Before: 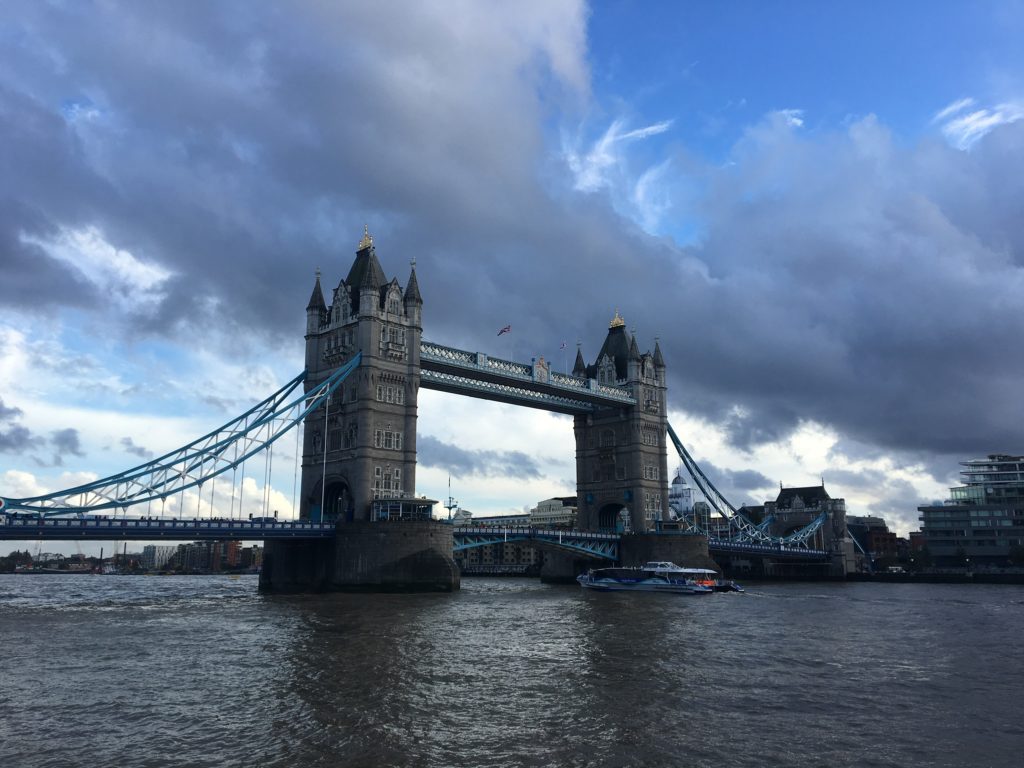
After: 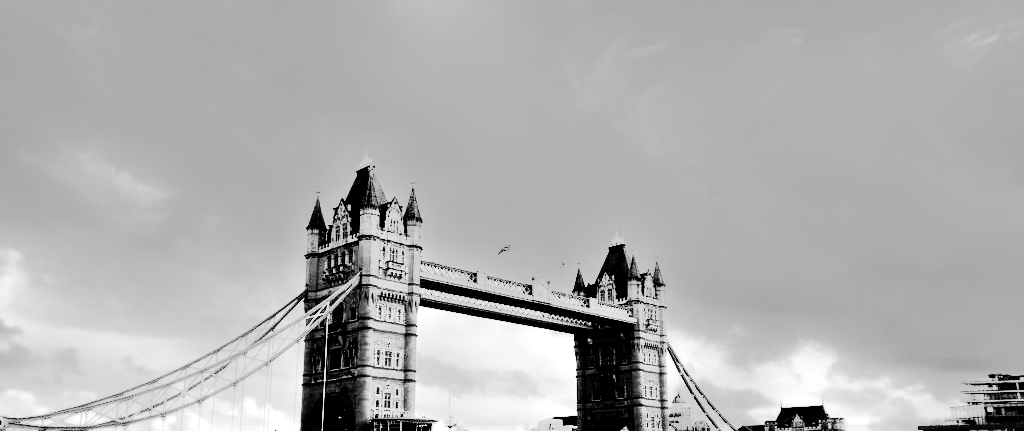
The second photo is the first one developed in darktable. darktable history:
color balance rgb: linear chroma grading › highlights 100%, linear chroma grading › global chroma 23.41%, perceptual saturation grading › global saturation 35.38%, hue shift -10.68°, perceptual brilliance grading › highlights 47.25%, perceptual brilliance grading › mid-tones 22.2%, perceptual brilliance grading › shadows -5.93%
exposure: black level correction 0.016, exposure 1.774 EV, compensate highlight preservation false
white balance: red 0.967, blue 1.119, emerald 0.756
monochrome: a 30.25, b 92.03
local contrast: mode bilateral grid, contrast 20, coarseness 50, detail 120%, midtone range 0.2
crop and rotate: top 10.605%, bottom 33.274%
rgb curve: curves: ch0 [(0, 0) (0.21, 0.15) (0.24, 0.21) (0.5, 0.75) (0.75, 0.96) (0.89, 0.99) (1, 1)]; ch1 [(0, 0.02) (0.21, 0.13) (0.25, 0.2) (0.5, 0.67) (0.75, 0.9) (0.89, 0.97) (1, 1)]; ch2 [(0, 0.02) (0.21, 0.13) (0.25, 0.2) (0.5, 0.67) (0.75, 0.9) (0.89, 0.97) (1, 1)], compensate middle gray true
